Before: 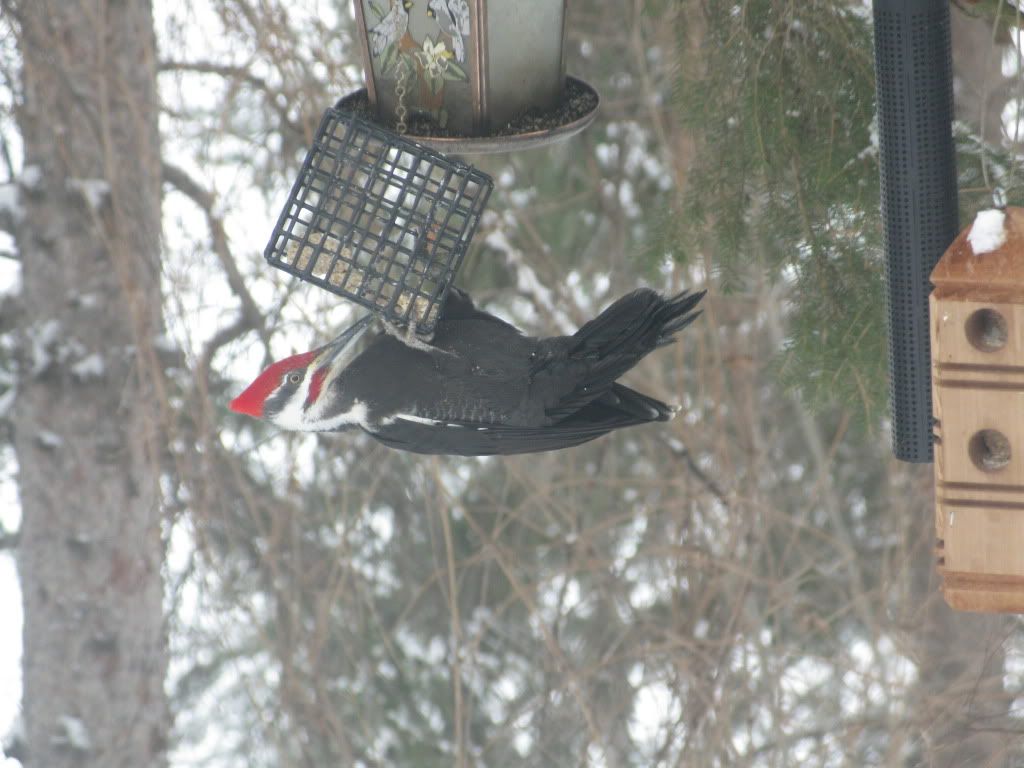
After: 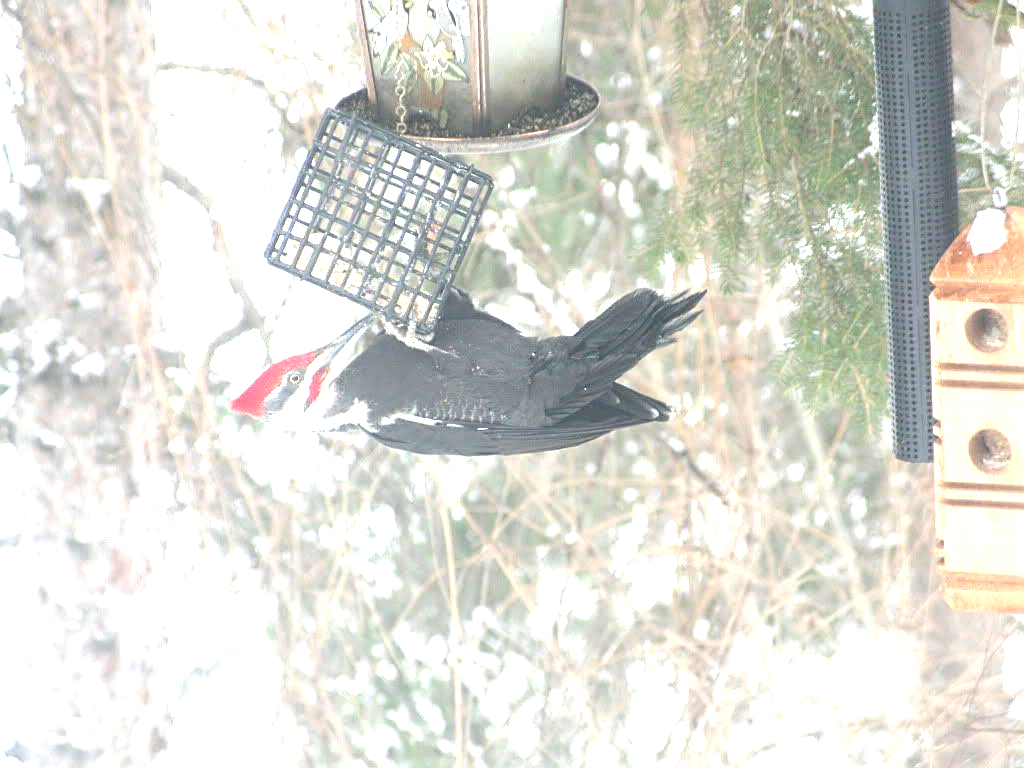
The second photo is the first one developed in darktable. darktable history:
sharpen: on, module defaults
exposure: black level correction 0, exposure 1.757 EV, compensate highlight preservation false
